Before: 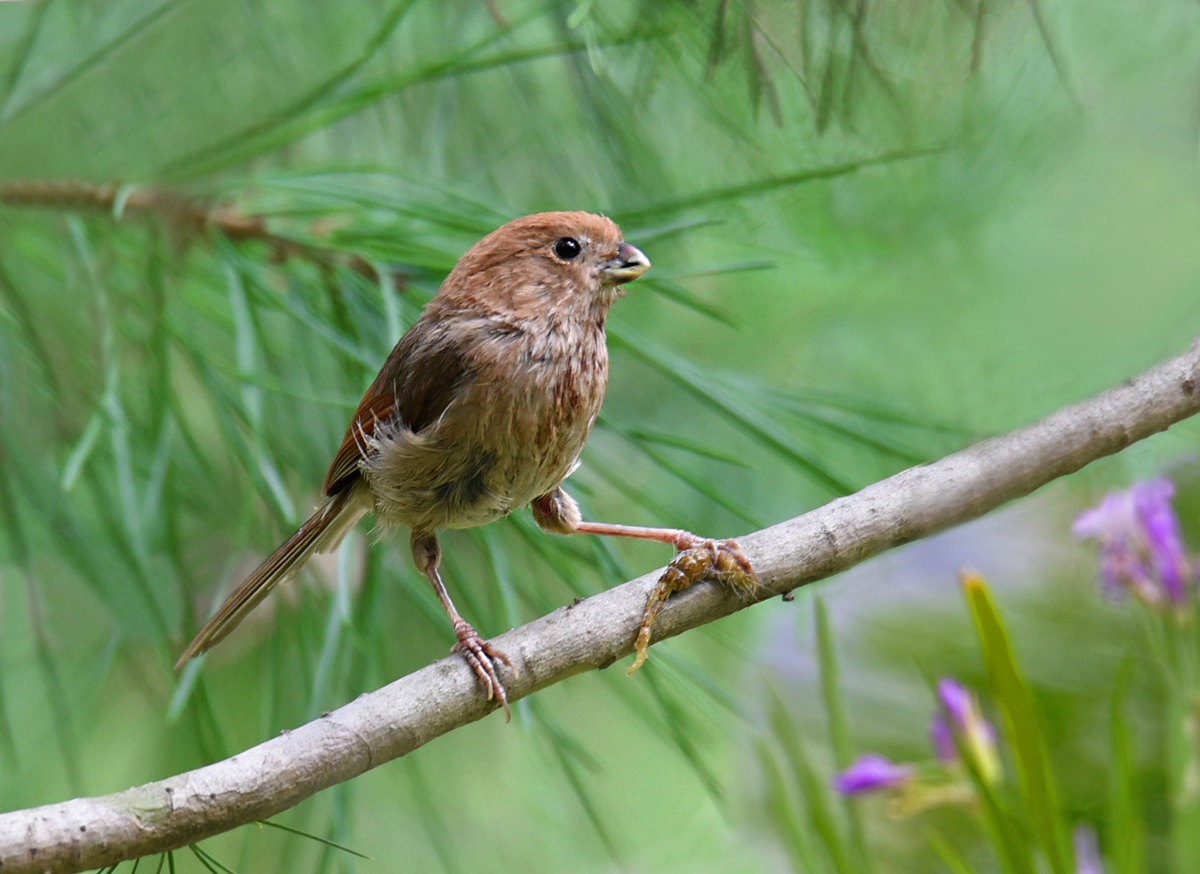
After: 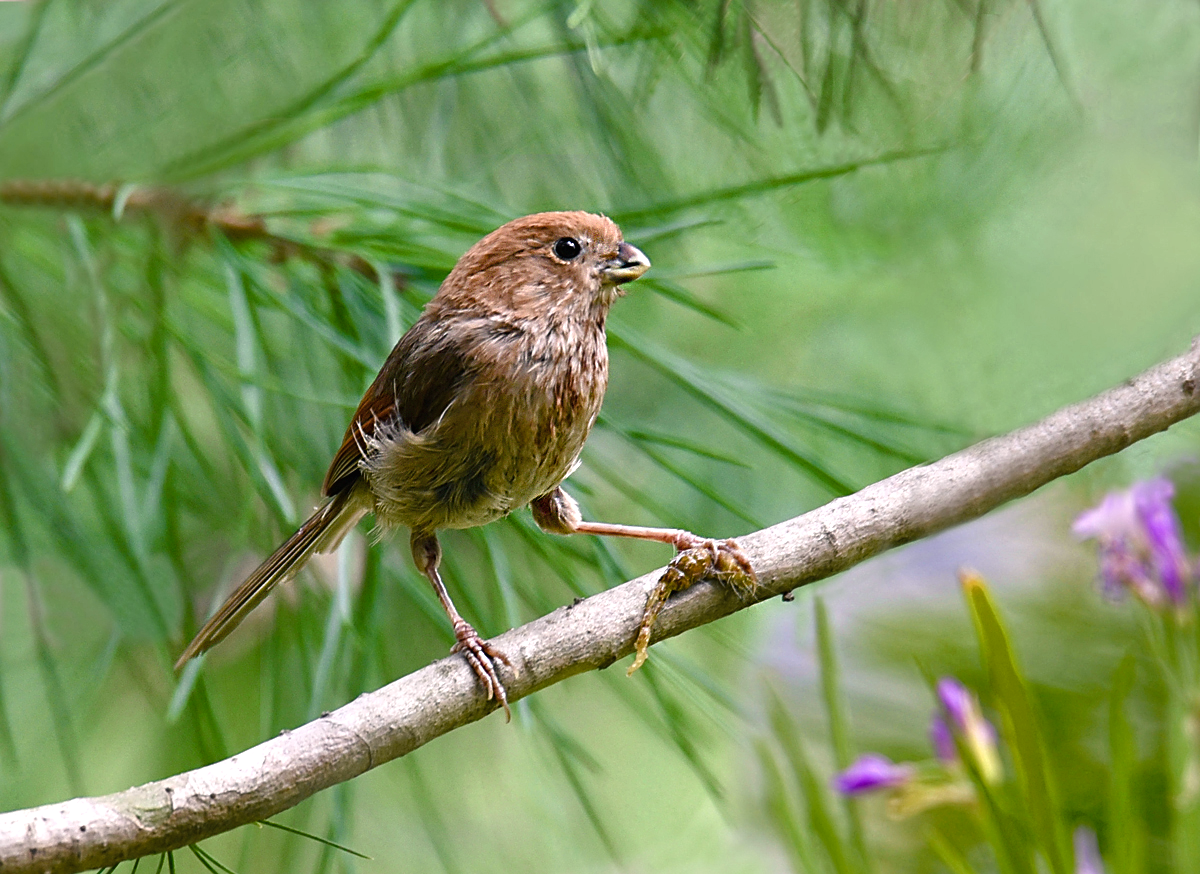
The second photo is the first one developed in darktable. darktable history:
color balance rgb: shadows lift › chroma 1%, shadows lift › hue 217.2°, power › hue 310.8°, highlights gain › chroma 2%, highlights gain › hue 44.4°, global offset › luminance 0.25%, global offset › hue 171.6°, perceptual saturation grading › global saturation 14.09%, perceptual saturation grading › highlights -30%, perceptual saturation grading › shadows 50.67%, global vibrance 25%, contrast 20%
sharpen: on, module defaults
white balance: emerald 1
color correction: saturation 0.85
